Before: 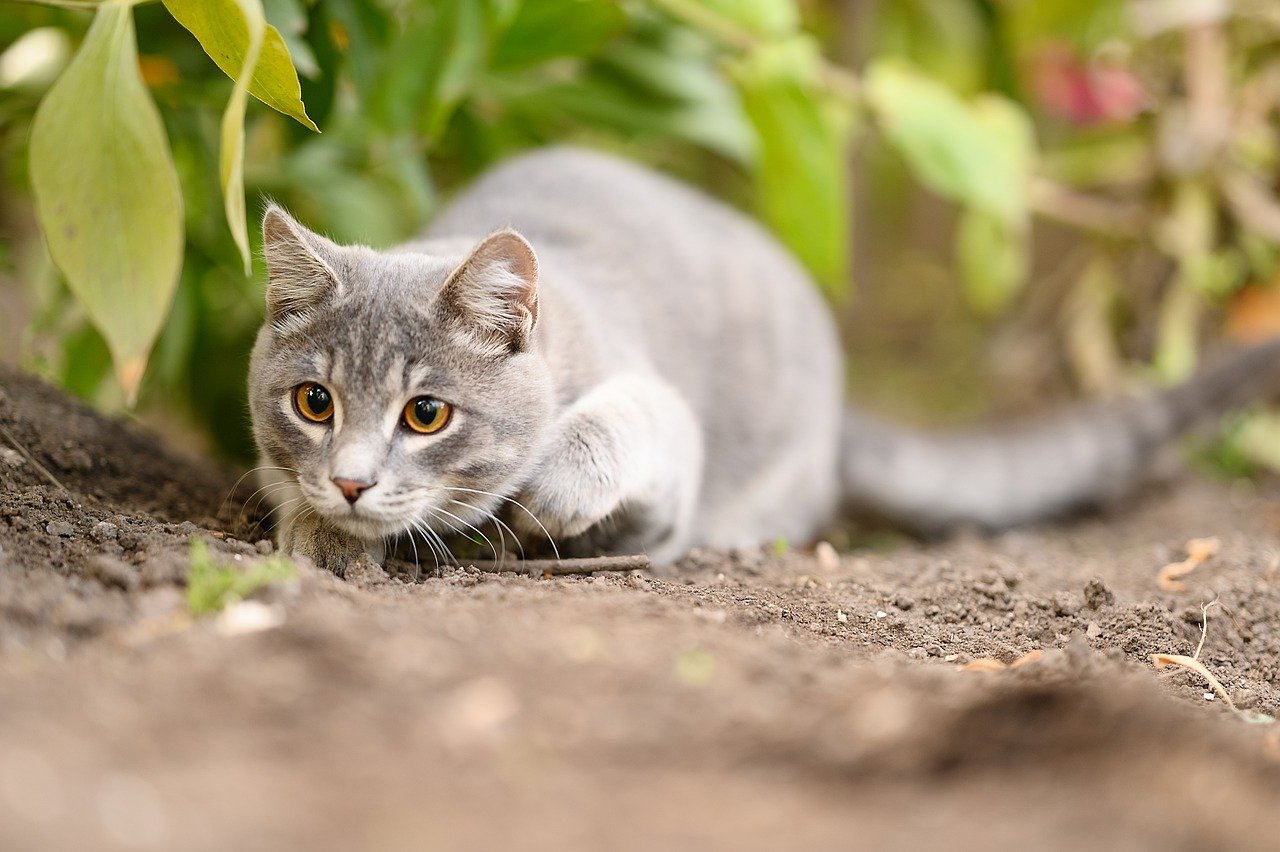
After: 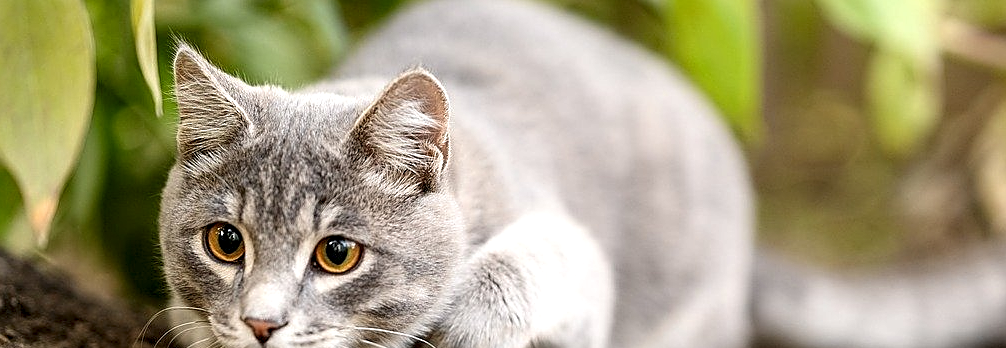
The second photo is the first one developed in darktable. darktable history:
crop: left 7.022%, top 18.788%, right 14.377%, bottom 40.28%
sharpen: on, module defaults
local contrast: detail 150%
